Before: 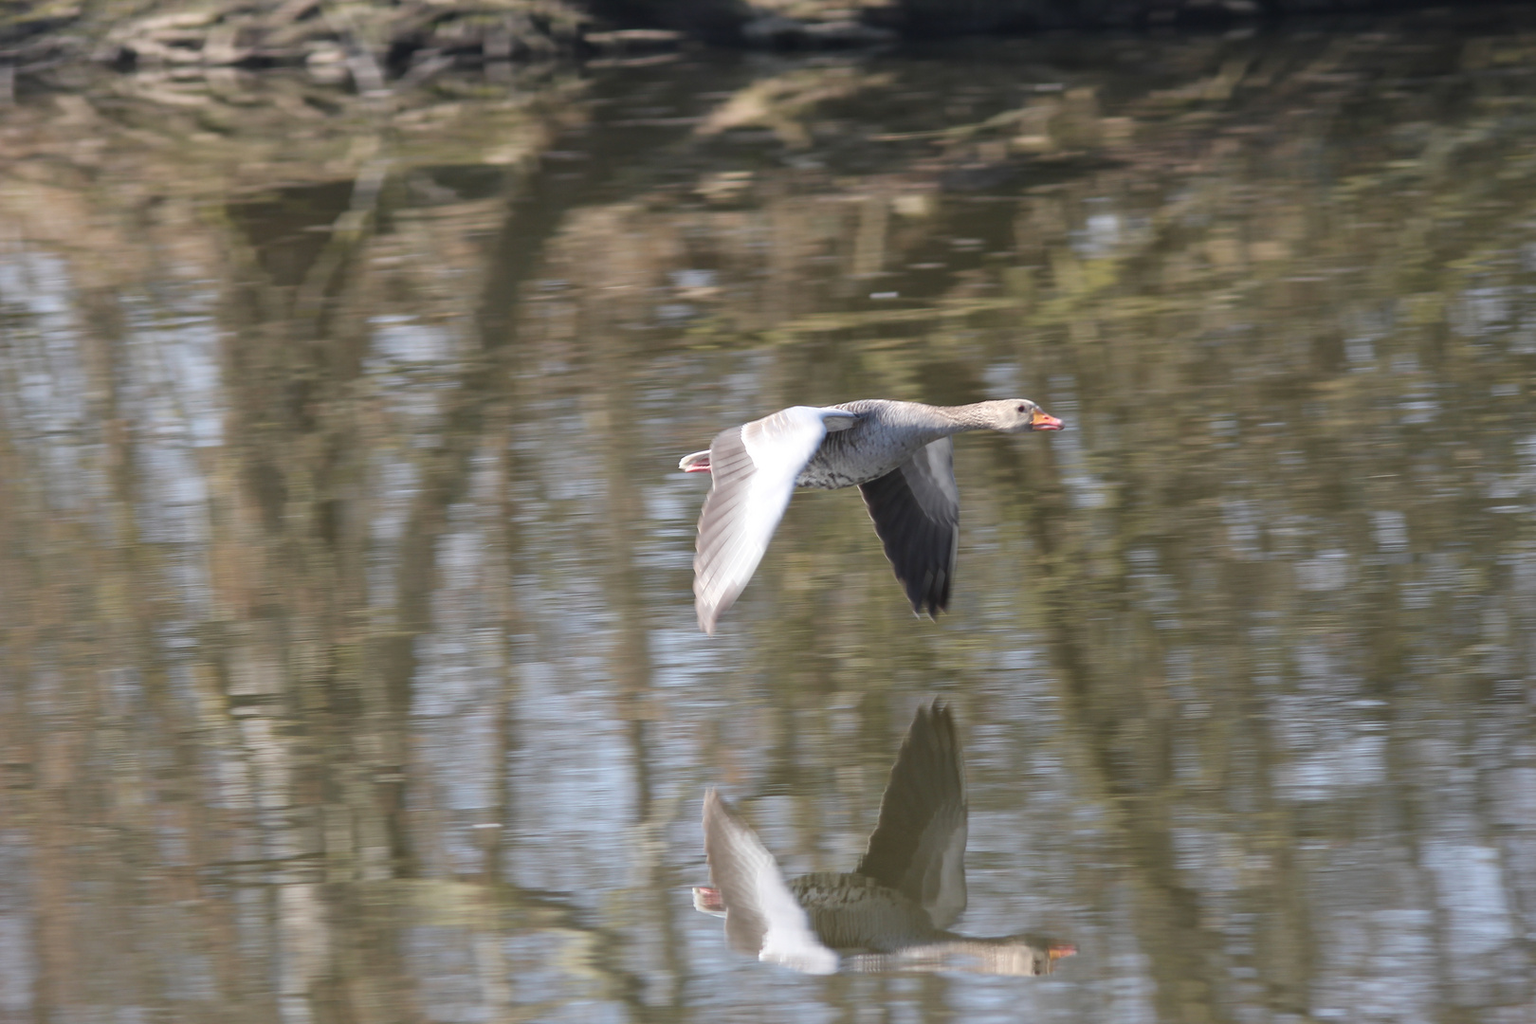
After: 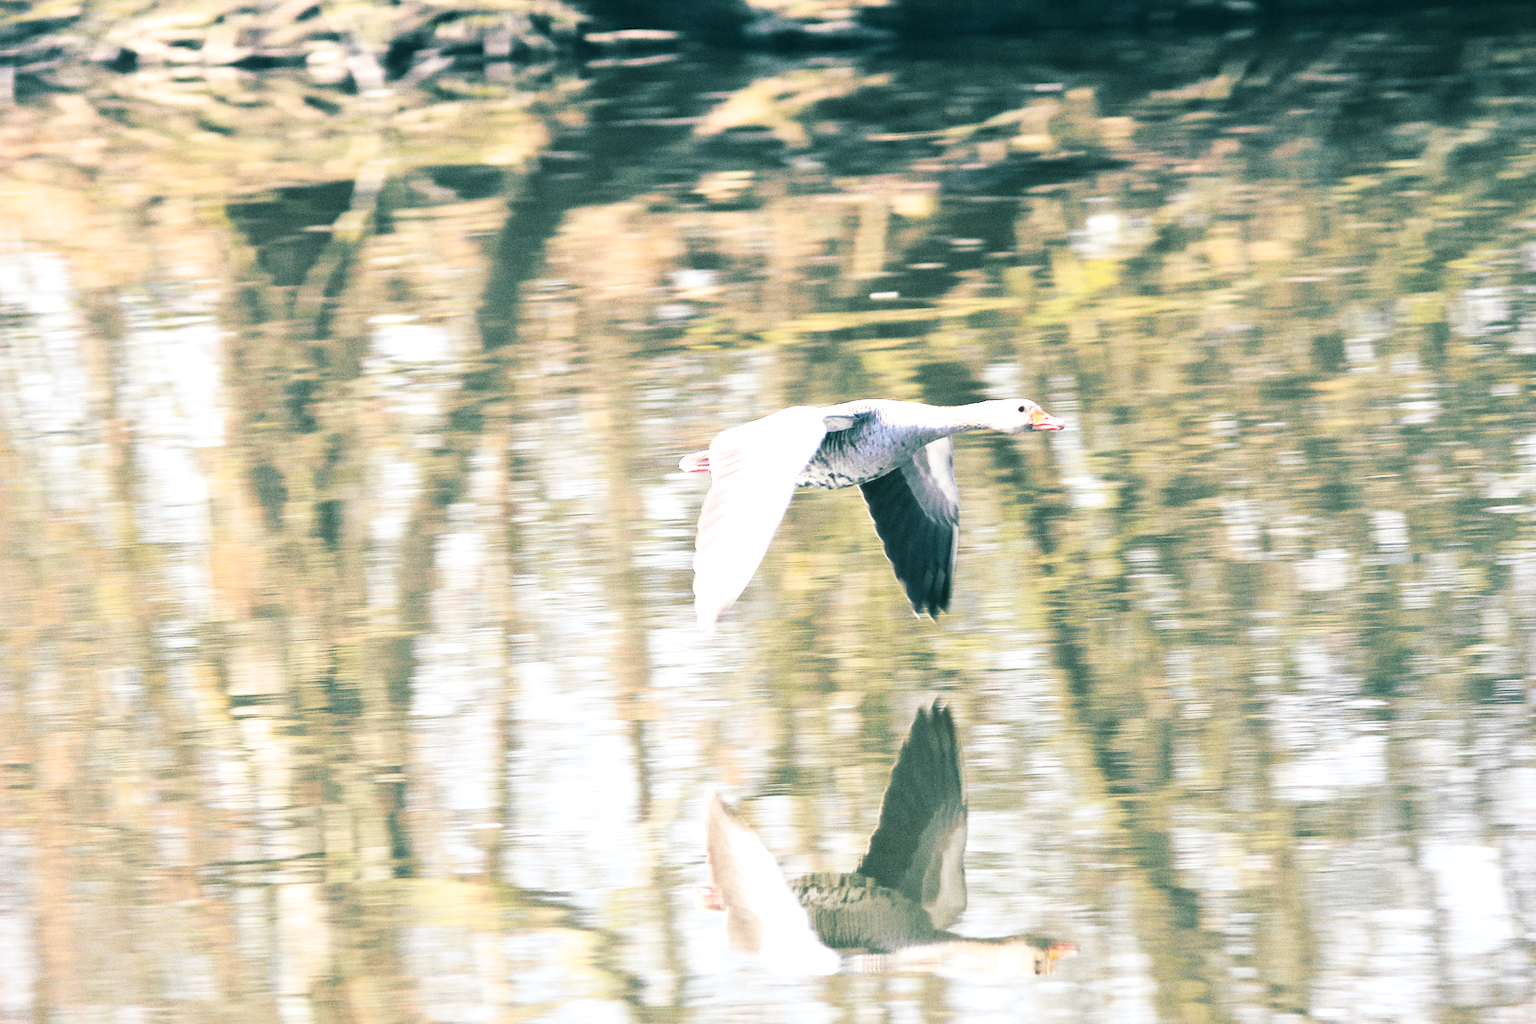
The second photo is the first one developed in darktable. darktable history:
local contrast: mode bilateral grid, contrast 20, coarseness 50, detail 120%, midtone range 0.2
split-toning: shadows › hue 186.43°, highlights › hue 49.29°, compress 30.29%
exposure: black level correction 0, exposure 1.1 EV, compensate highlight preservation false
levels: levels [0, 0.478, 1]
grain: on, module defaults
contrast brightness saturation: contrast 0.4, brightness 0.1, saturation 0.21
vibrance: vibrance 67%
